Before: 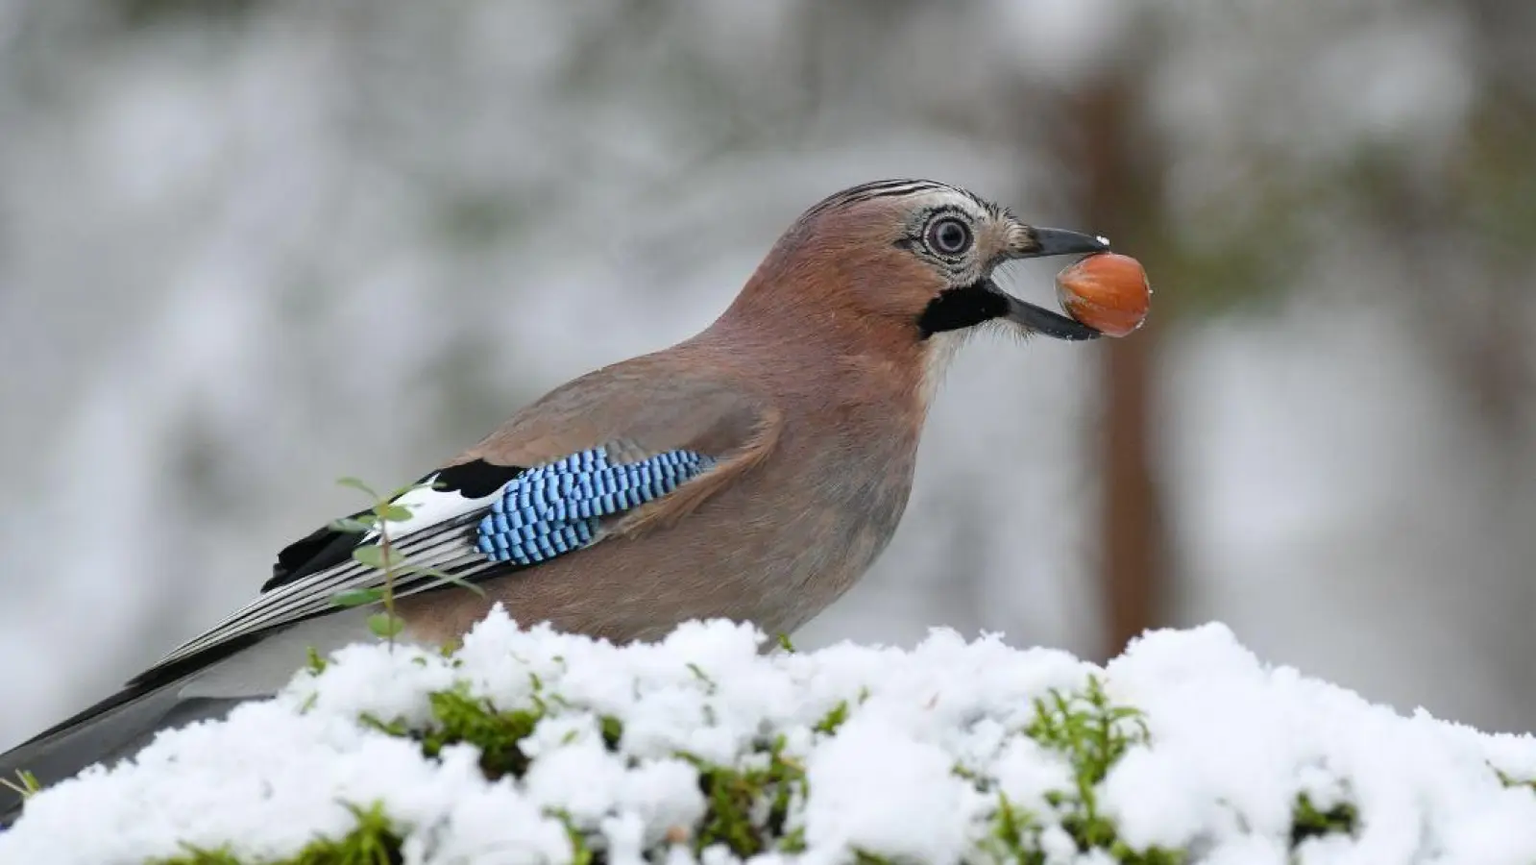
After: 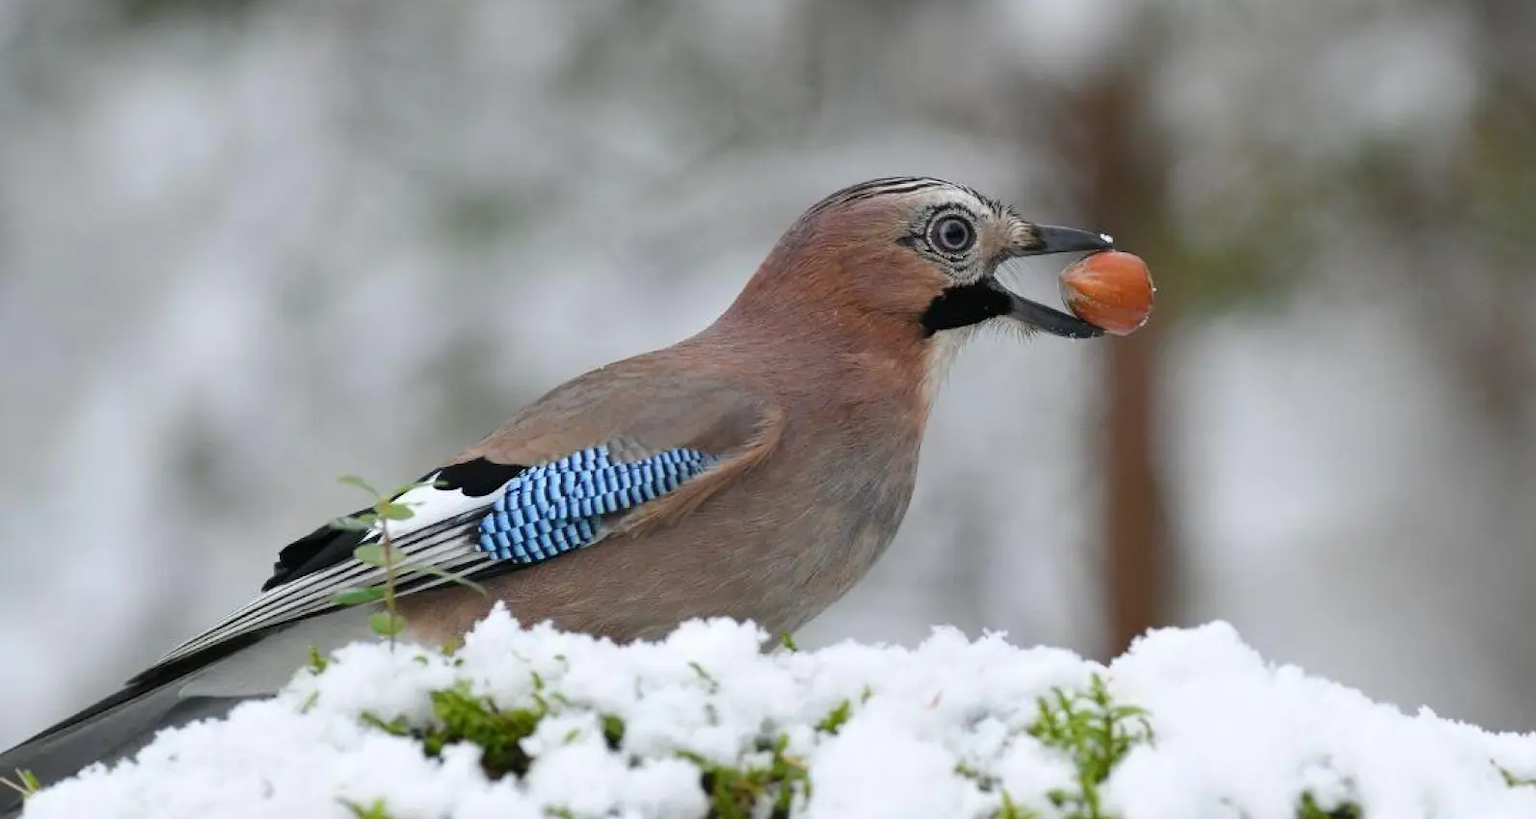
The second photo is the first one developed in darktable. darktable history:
crop: top 0.338%, right 0.258%, bottom 5.107%
